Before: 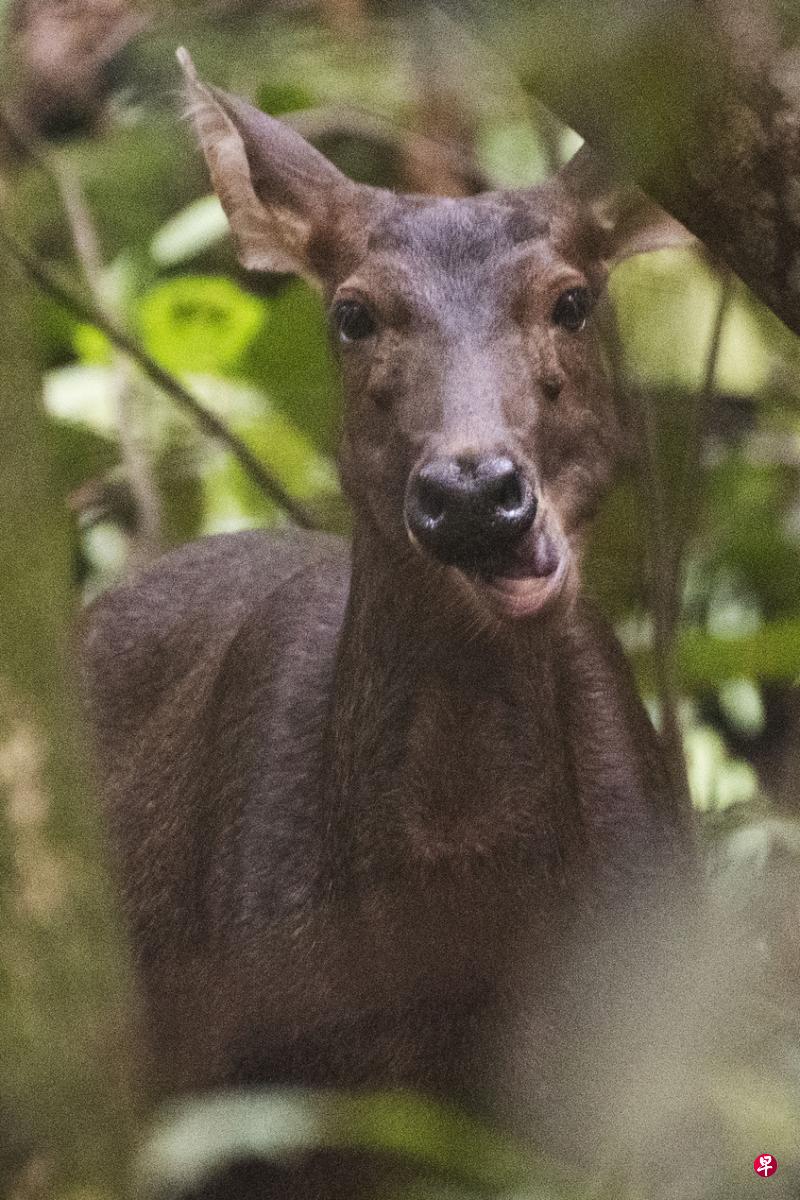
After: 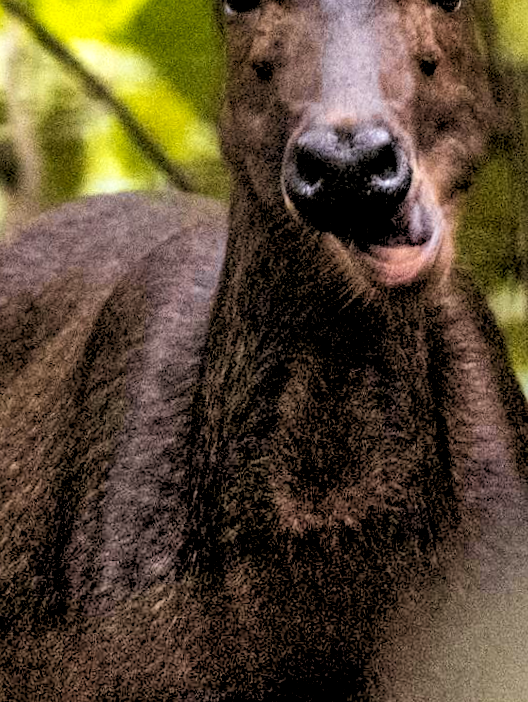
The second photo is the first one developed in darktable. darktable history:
velvia: on, module defaults
tone equalizer: on, module defaults
color zones: curves: ch0 [(0, 0.511) (0.143, 0.531) (0.286, 0.56) (0.429, 0.5) (0.571, 0.5) (0.714, 0.5) (0.857, 0.5) (1, 0.5)]; ch1 [(0, 0.525) (0.143, 0.705) (0.286, 0.715) (0.429, 0.35) (0.571, 0.35) (0.714, 0.35) (0.857, 0.4) (1, 0.4)]; ch2 [(0, 0.572) (0.143, 0.512) (0.286, 0.473) (0.429, 0.45) (0.571, 0.5) (0.714, 0.5) (0.857, 0.518) (1, 0.518)]
rotate and perspective: rotation -1.68°, lens shift (vertical) -0.146, crop left 0.049, crop right 0.912, crop top 0.032, crop bottom 0.96
local contrast: on, module defaults
rgb levels: levels [[0.029, 0.461, 0.922], [0, 0.5, 1], [0, 0.5, 1]]
crop and rotate: angle -3.37°, left 9.79%, top 20.73%, right 12.42%, bottom 11.82%
shadows and highlights: radius 108.52, shadows 44.07, highlights -67.8, low approximation 0.01, soften with gaussian
